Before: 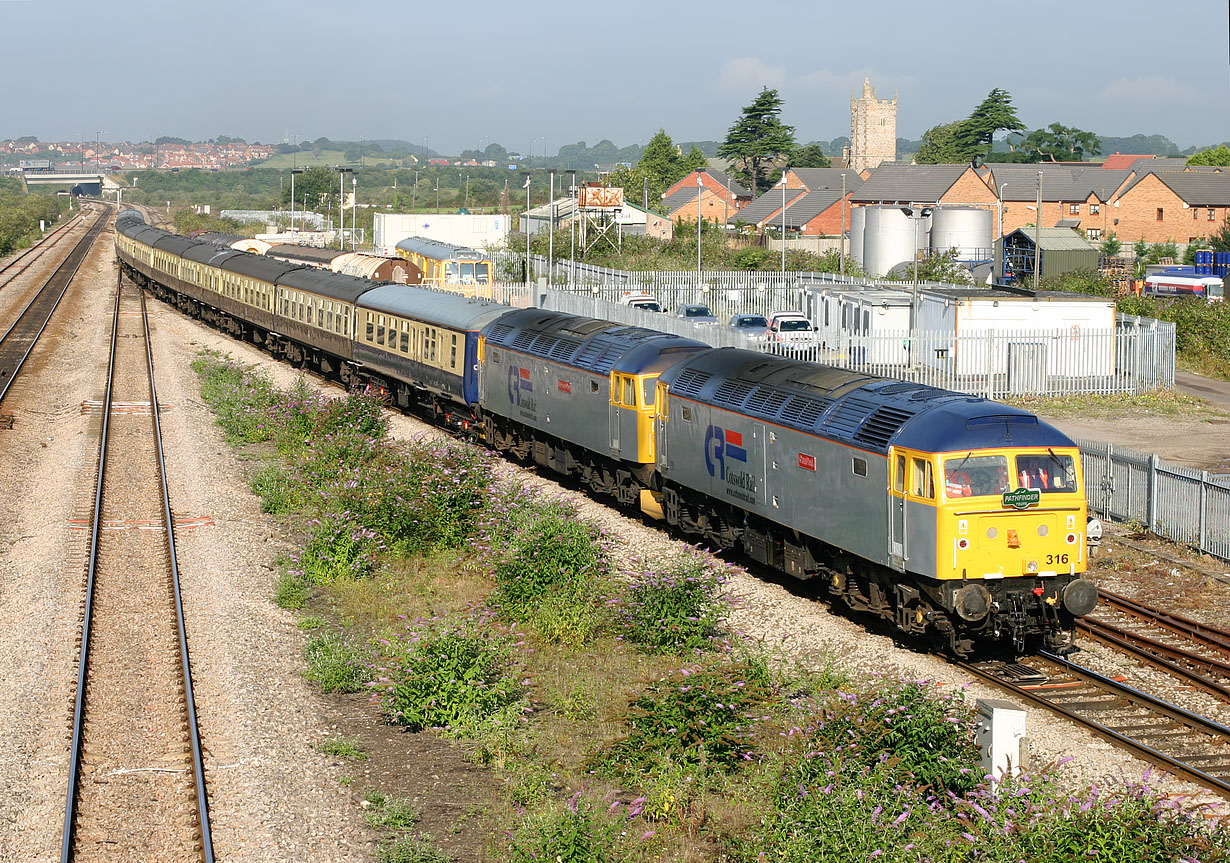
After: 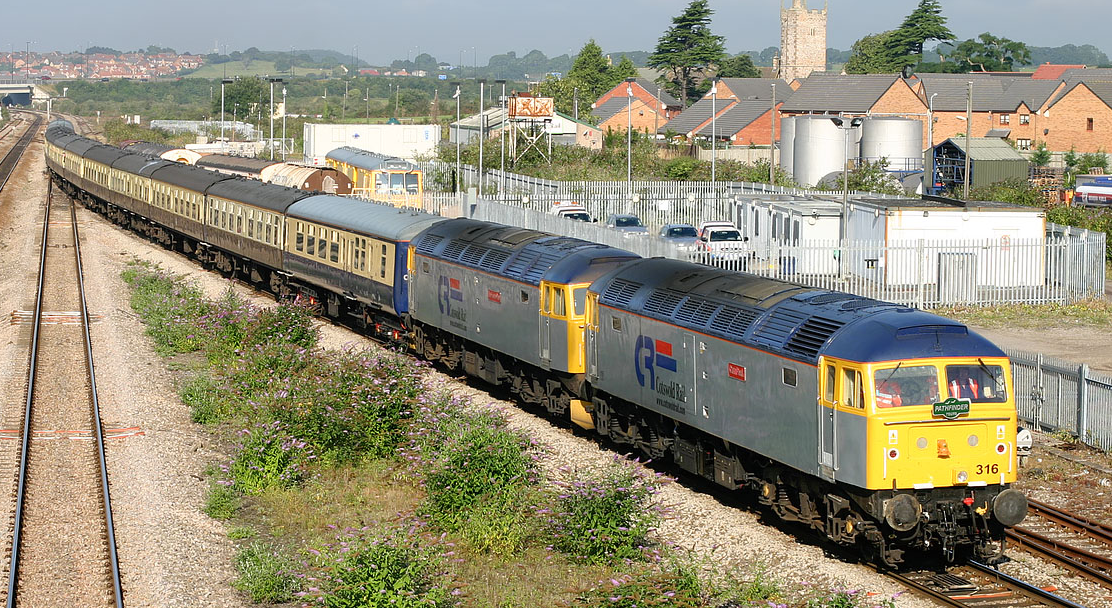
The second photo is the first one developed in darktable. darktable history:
crop: left 5.764%, top 10.439%, right 3.807%, bottom 19.107%
